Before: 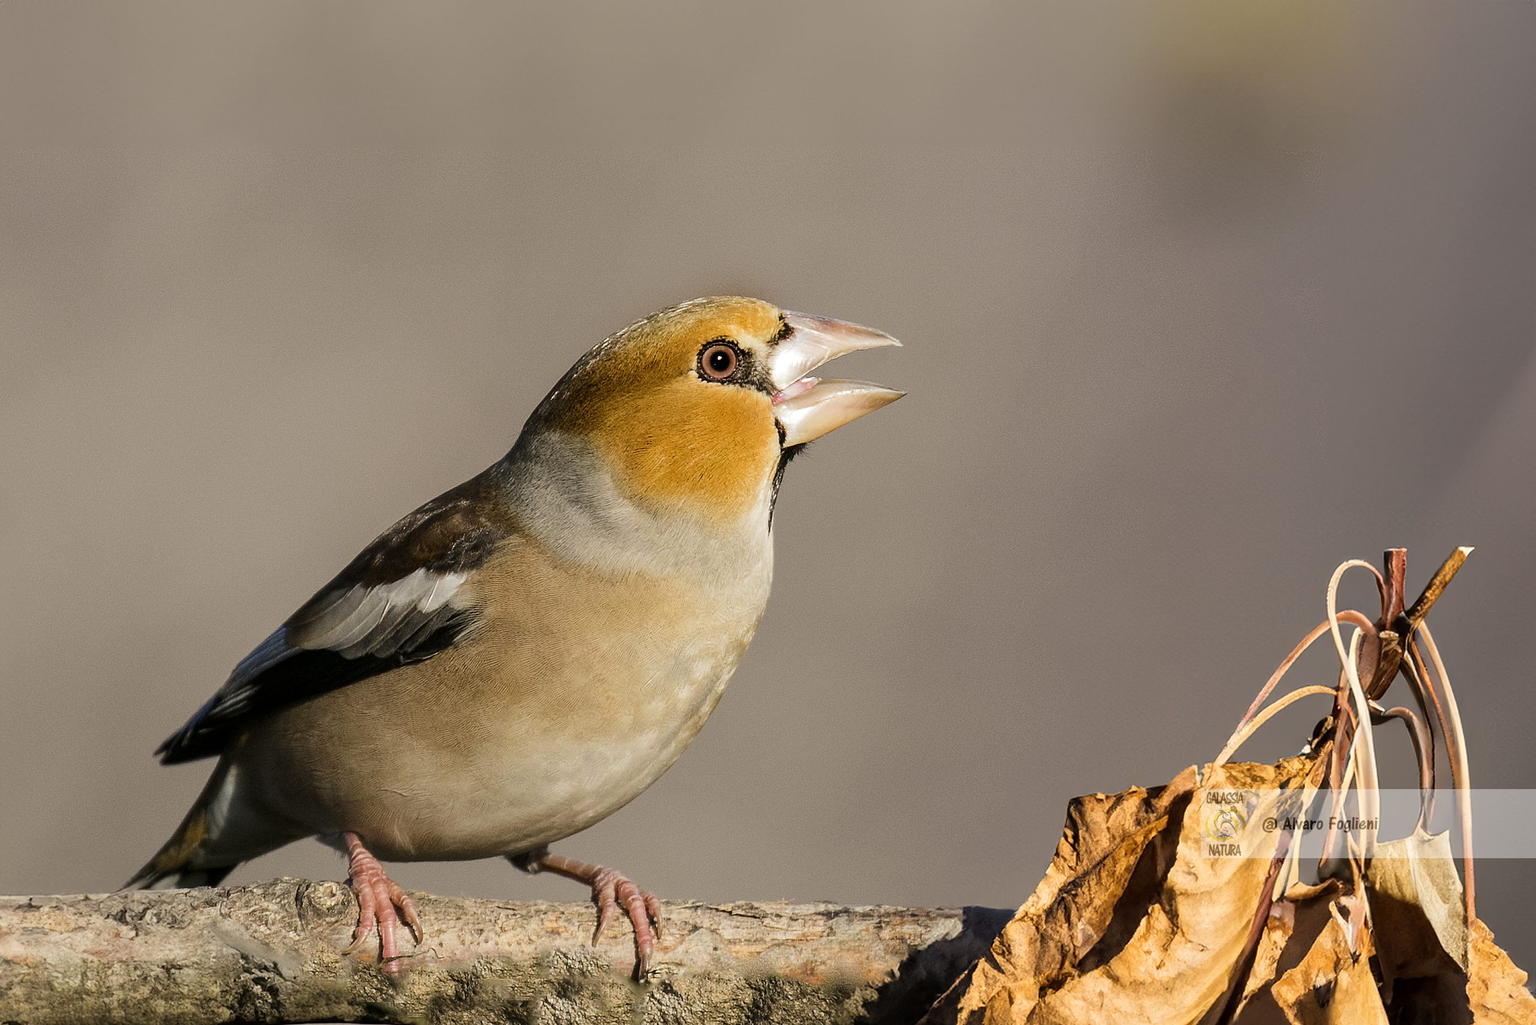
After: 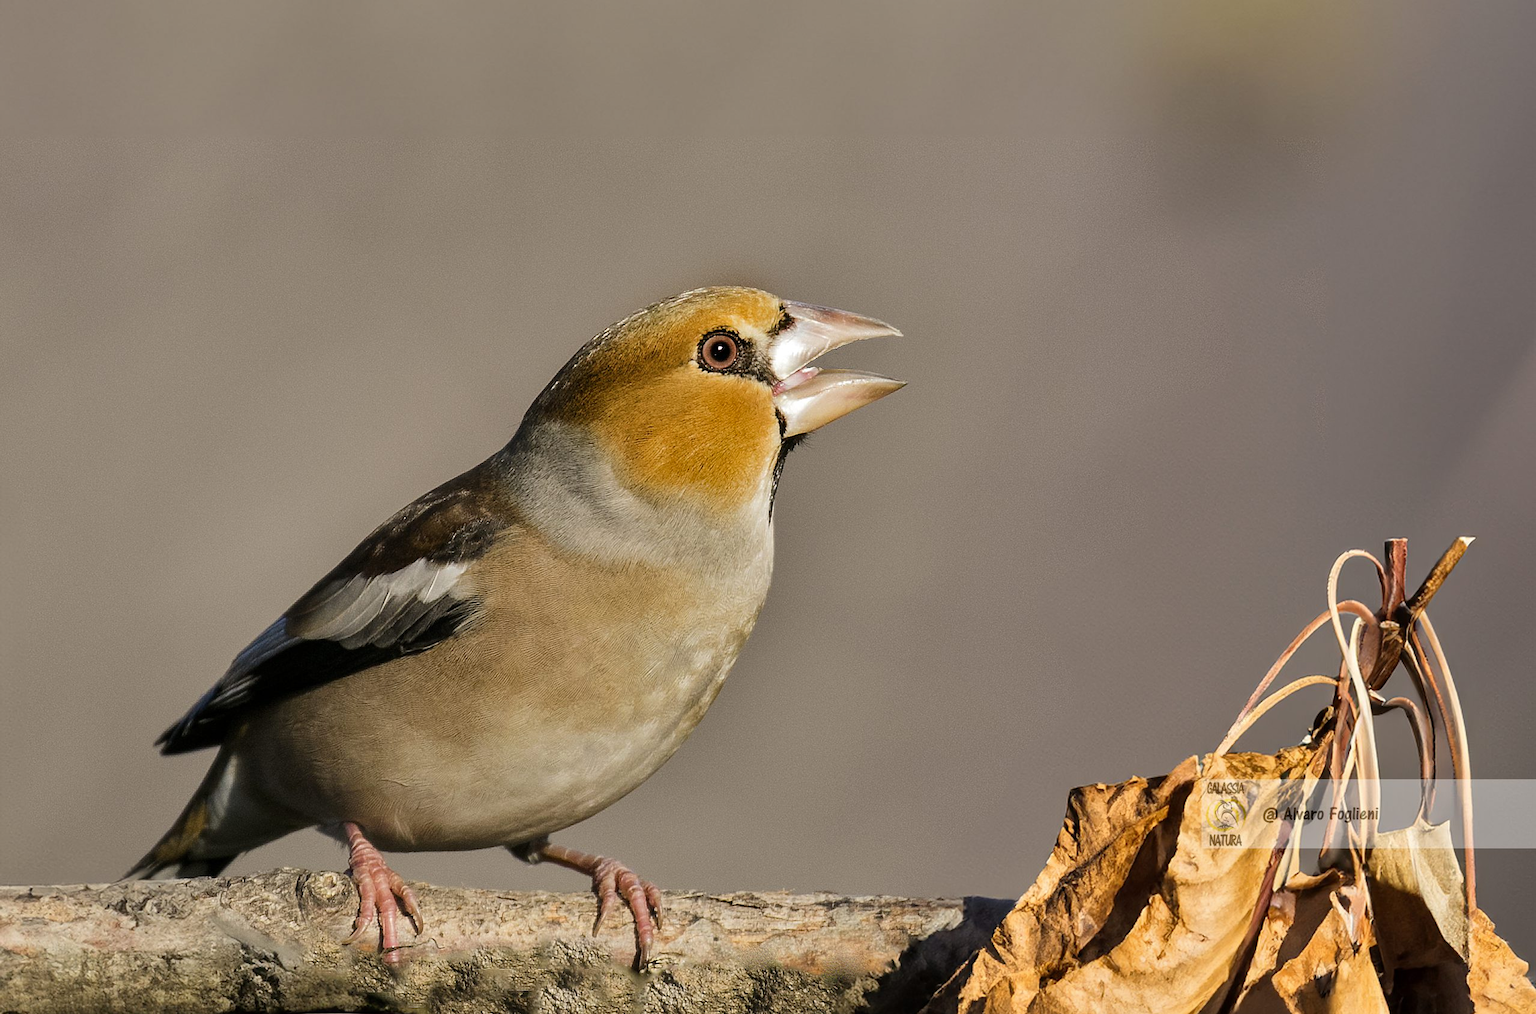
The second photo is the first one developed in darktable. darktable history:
shadows and highlights: shadows 24.5, highlights -78.15, soften with gaussian
crop: top 1.049%, right 0.001%
